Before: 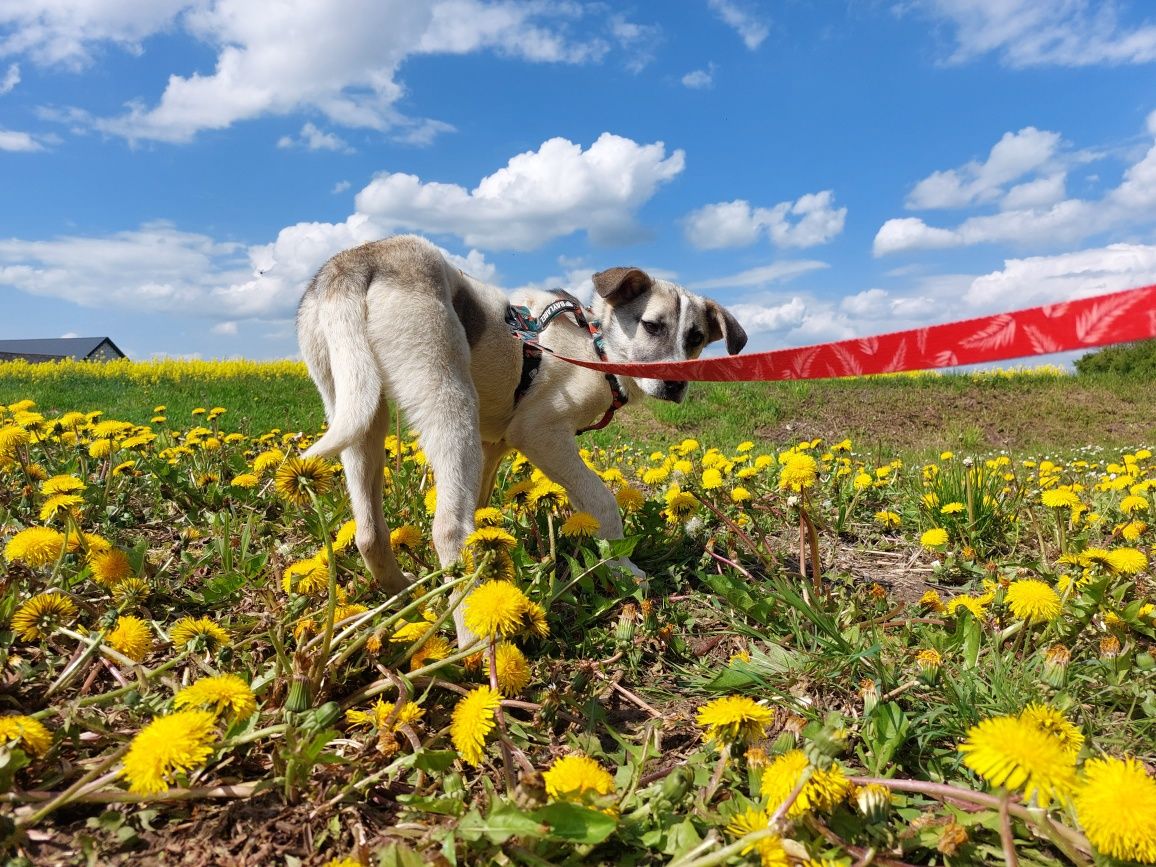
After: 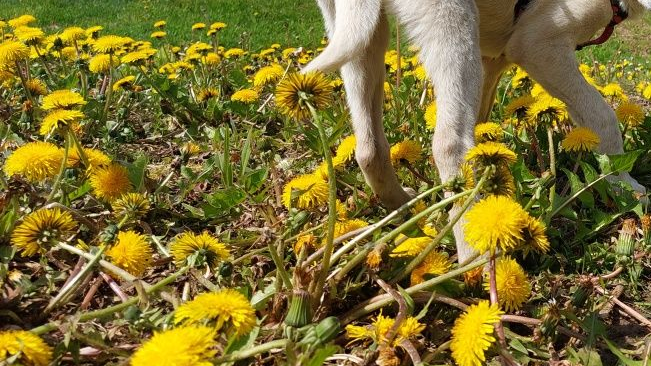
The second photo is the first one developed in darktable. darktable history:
crop: top 44.433%, right 43.651%, bottom 13.278%
